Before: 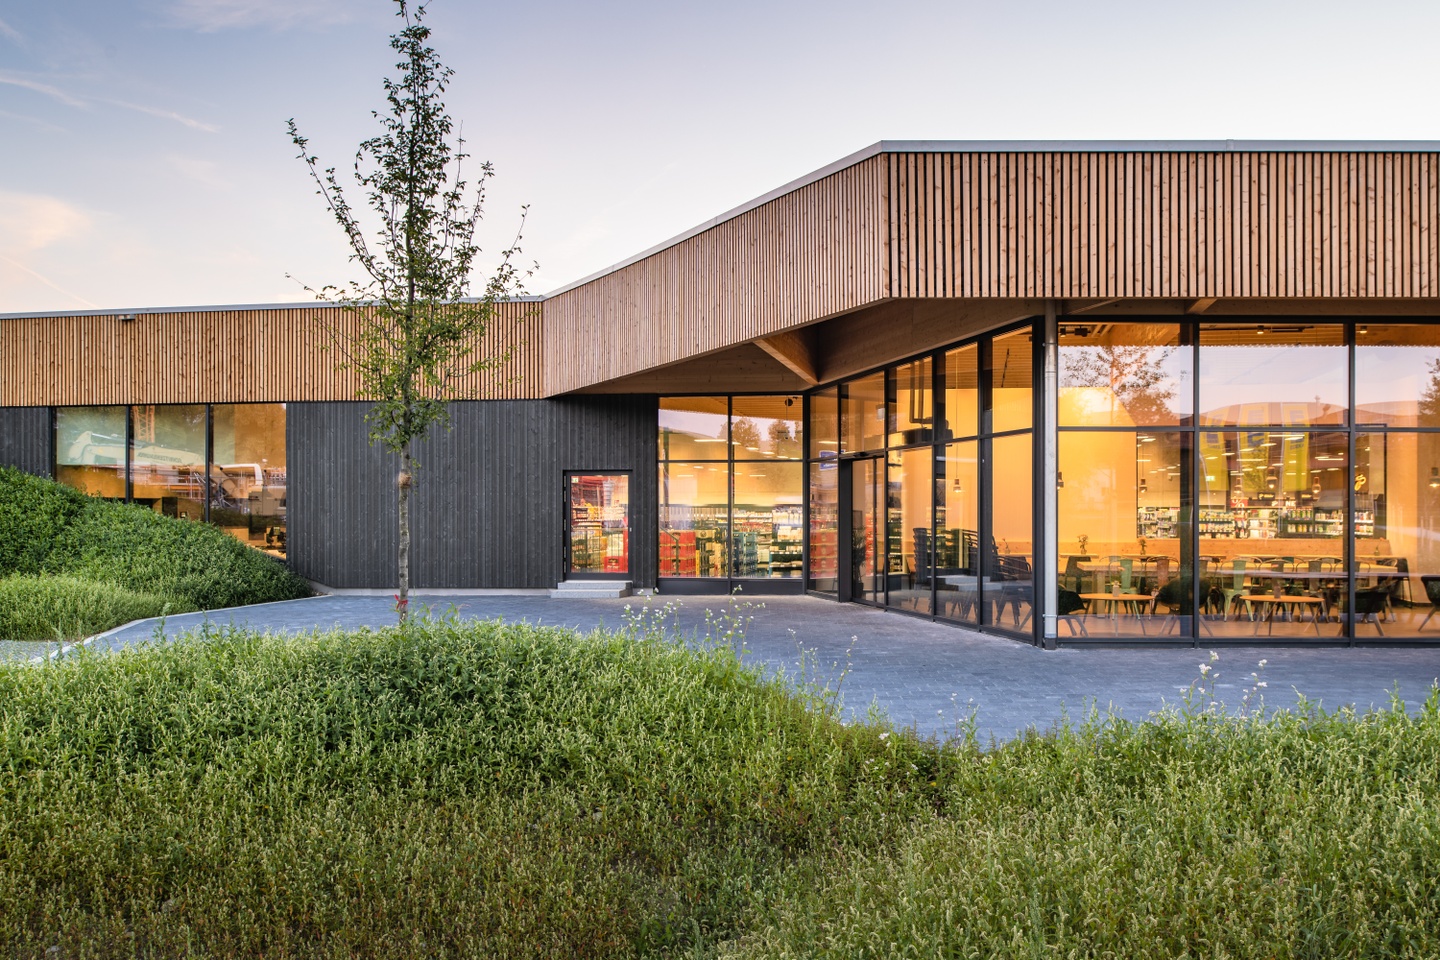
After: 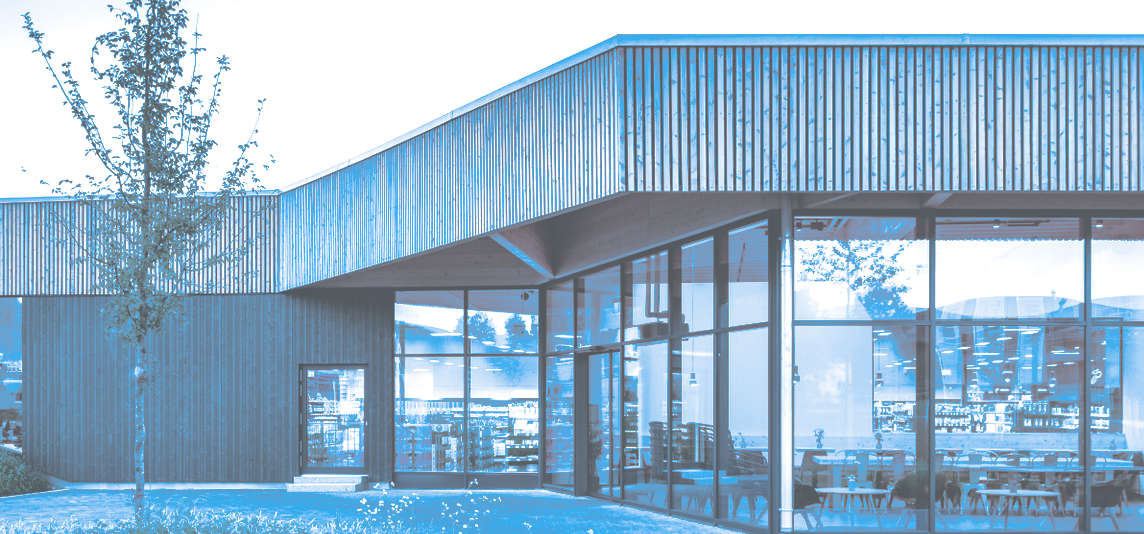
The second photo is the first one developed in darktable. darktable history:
tone curve: curves: ch0 [(0, 0) (0.003, 0.026) (0.011, 0.025) (0.025, 0.022) (0.044, 0.022) (0.069, 0.028) (0.1, 0.041) (0.136, 0.062) (0.177, 0.103) (0.224, 0.167) (0.277, 0.242) (0.335, 0.343) (0.399, 0.452) (0.468, 0.539) (0.543, 0.614) (0.623, 0.683) (0.709, 0.749) (0.801, 0.827) (0.898, 0.918) (1, 1)], preserve colors none
local contrast: mode bilateral grid, contrast 20, coarseness 50, detail 120%, midtone range 0.2
split-toning: shadows › hue 220°, shadows › saturation 0.64, highlights › hue 220°, highlights › saturation 0.64, balance 0, compress 5.22%
crop: left 18.38%, top 11.092%, right 2.134%, bottom 33.217%
exposure: black level correction -0.071, exposure 0.5 EV, compensate highlight preservation false
color balance: input saturation 80.07%
